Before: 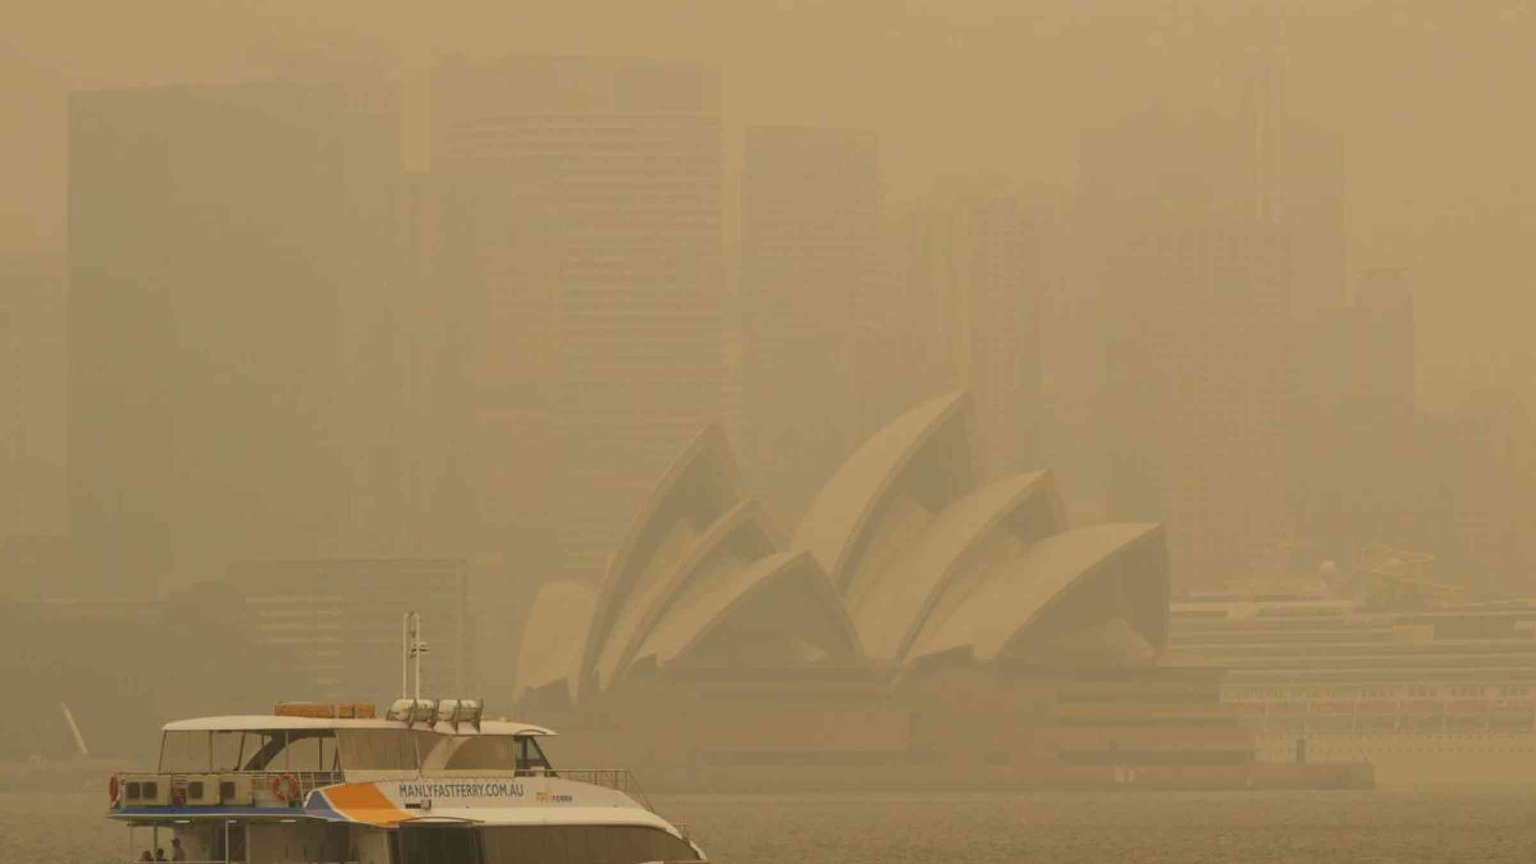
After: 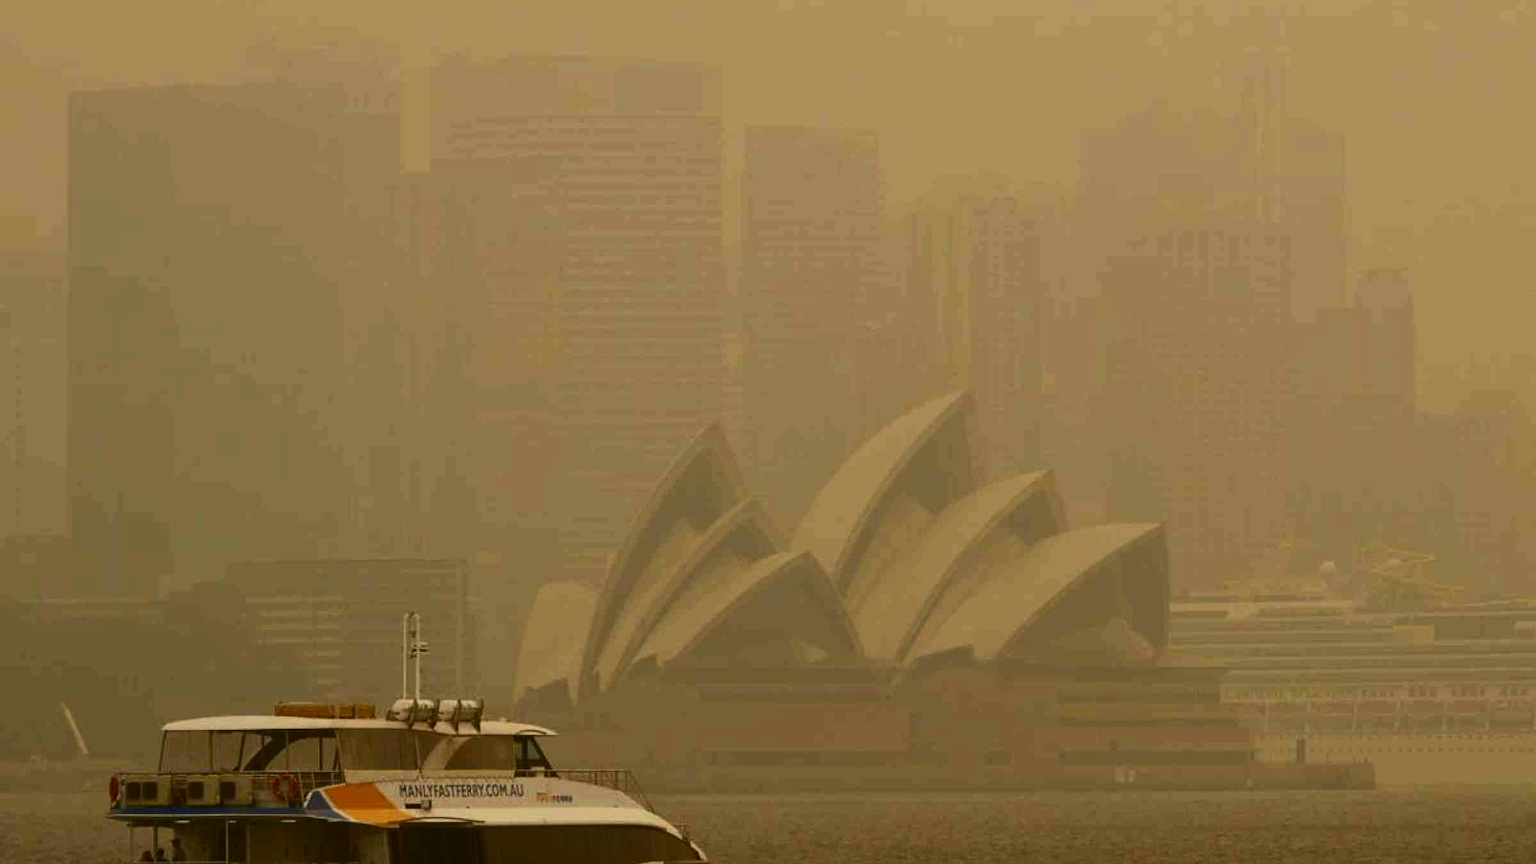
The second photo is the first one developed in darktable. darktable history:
contrast brightness saturation: contrast 0.241, brightness -0.24, saturation 0.145
